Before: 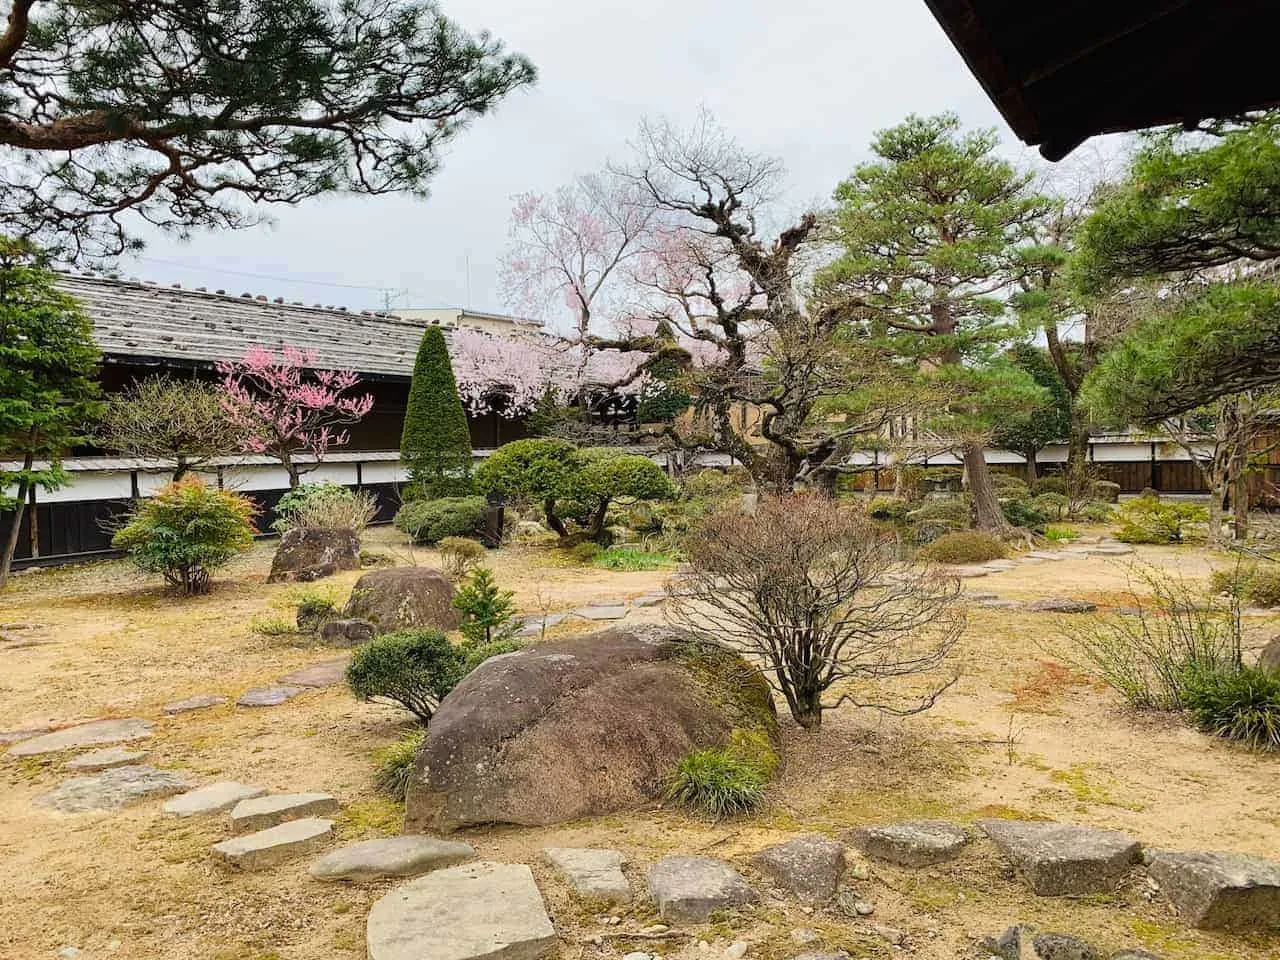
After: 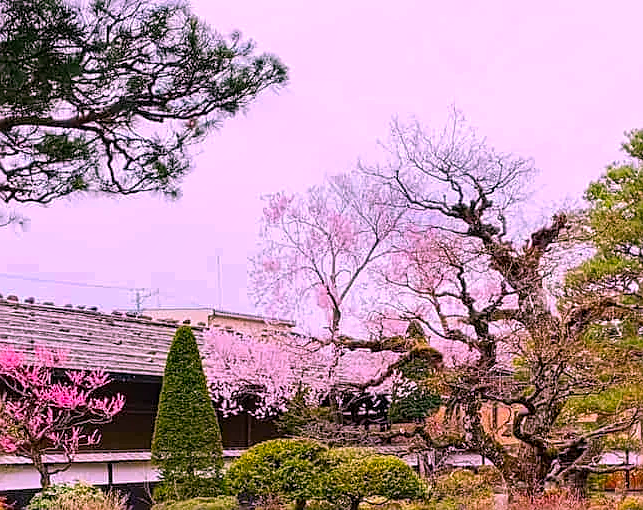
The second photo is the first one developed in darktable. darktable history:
local contrast: on, module defaults
crop: left 19.471%, right 30.224%, bottom 46.837%
sharpen: on, module defaults
color correction: highlights a* 18.83, highlights b* -11.28, saturation 1.66
